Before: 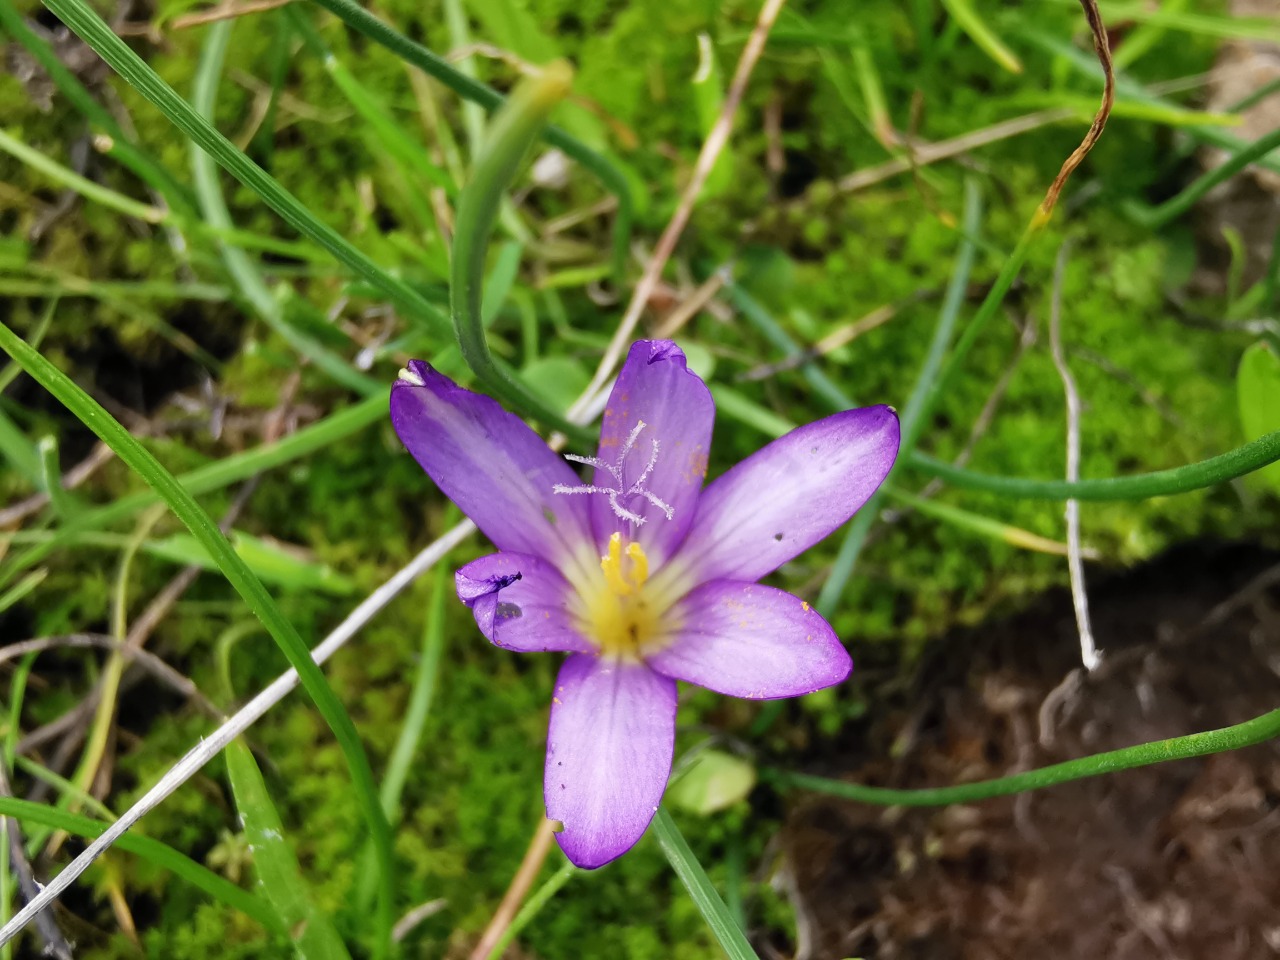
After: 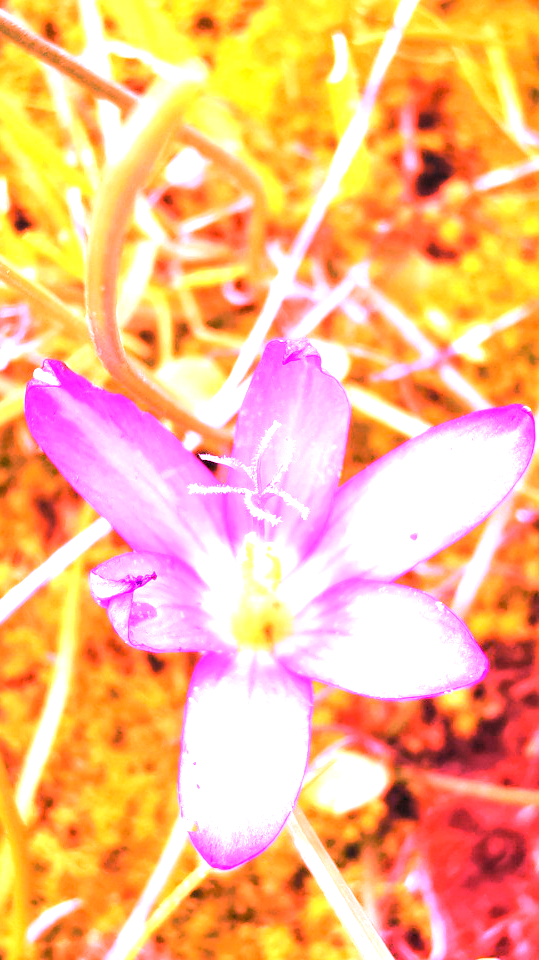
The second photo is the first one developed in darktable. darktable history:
crop: left 28.583%, right 29.231%
exposure: black level correction 0, exposure 1.7 EV, compensate exposure bias true, compensate highlight preservation false
white balance: red 4.26, blue 1.802
